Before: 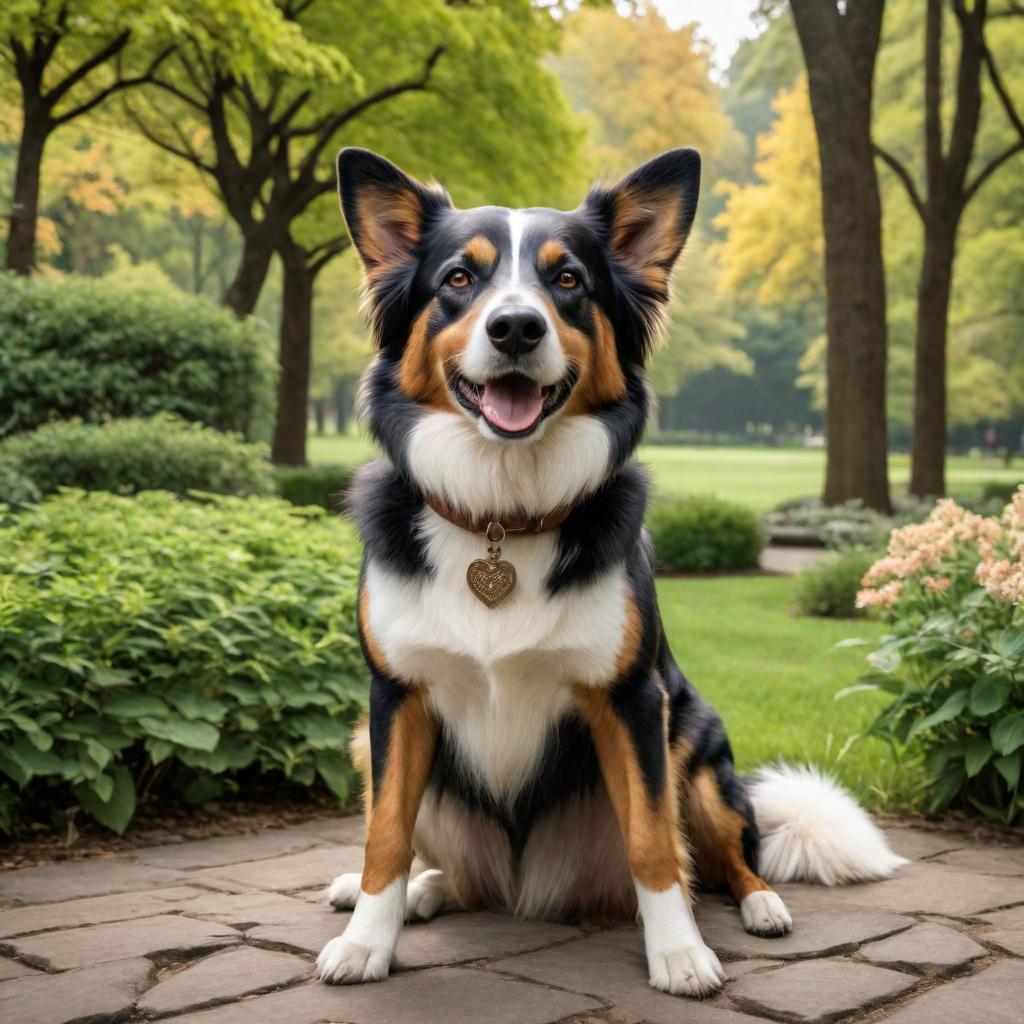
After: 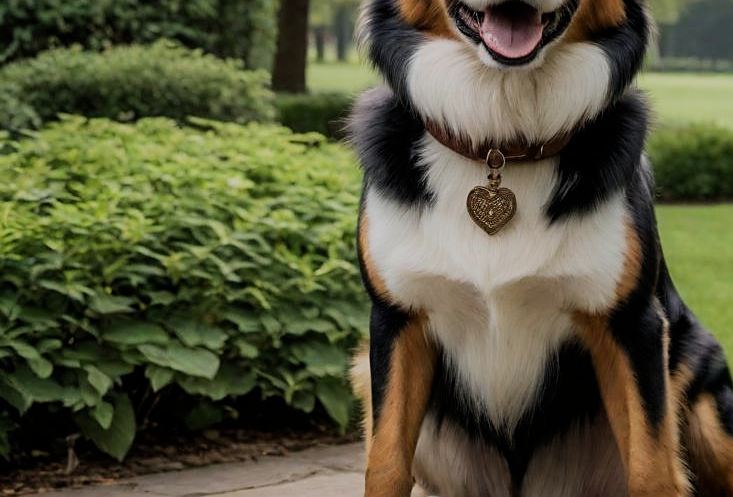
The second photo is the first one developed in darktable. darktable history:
filmic rgb: black relative exposure -7.65 EV, white relative exposure 4.56 EV, threshold 5.98 EV, hardness 3.61, contrast 1.117, enable highlight reconstruction true
crop: top 36.459%, right 28.389%, bottom 14.947%
tone equalizer: -8 EV 0.21 EV, -7 EV 0.45 EV, -6 EV 0.41 EV, -5 EV 0.217 EV, -3 EV -0.263 EV, -2 EV -0.433 EV, -1 EV -0.398 EV, +0 EV -0.247 EV
sharpen: amount 0.471
